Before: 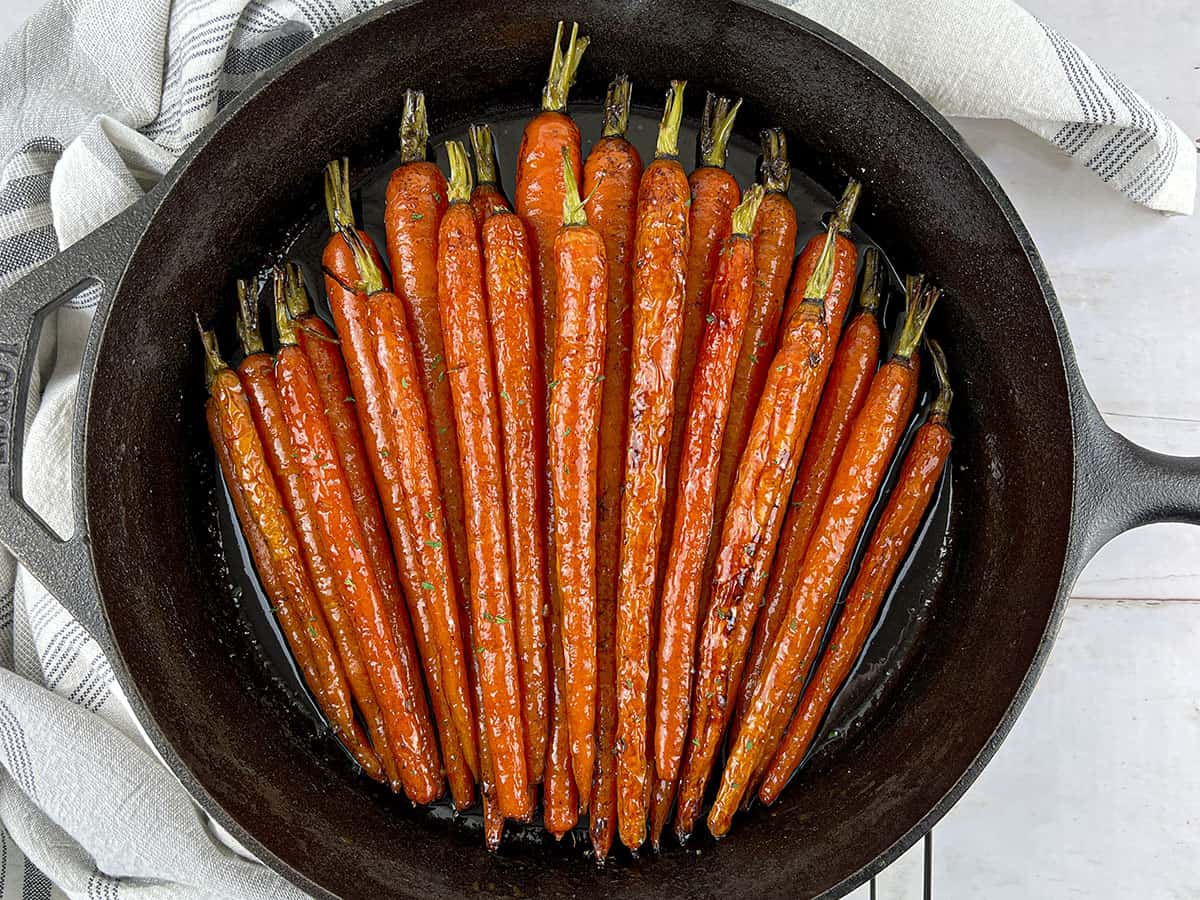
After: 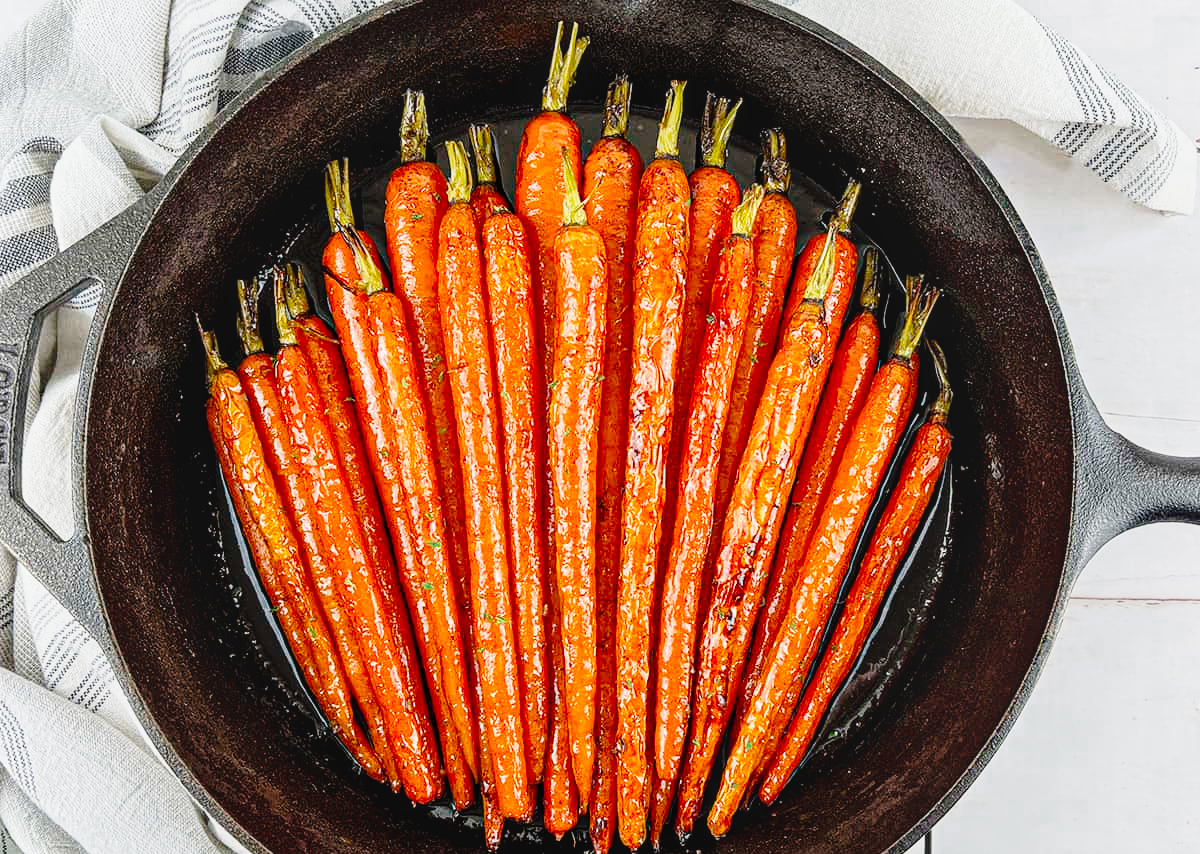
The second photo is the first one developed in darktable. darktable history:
local contrast: detail 110%
crop and rotate: top 0.01%, bottom 5.079%
exposure: black level correction 0.001, exposure 0.016 EV, compensate highlight preservation false
color zones: curves: ch0 [(0.25, 0.5) (0.636, 0.25) (0.75, 0.5)]
base curve: curves: ch0 [(0, 0) (0.028, 0.03) (0.121, 0.232) (0.46, 0.748) (0.859, 0.968) (1, 1)], preserve colors none
